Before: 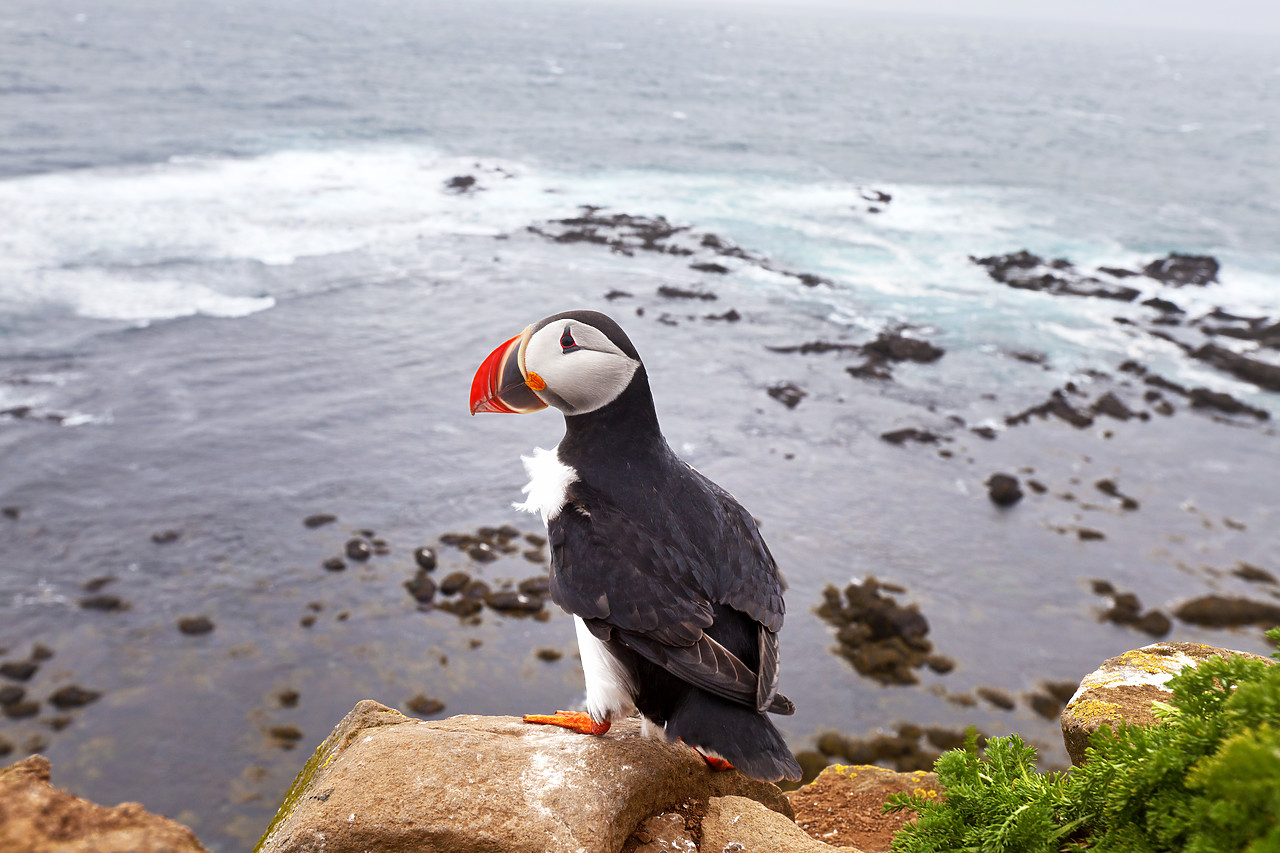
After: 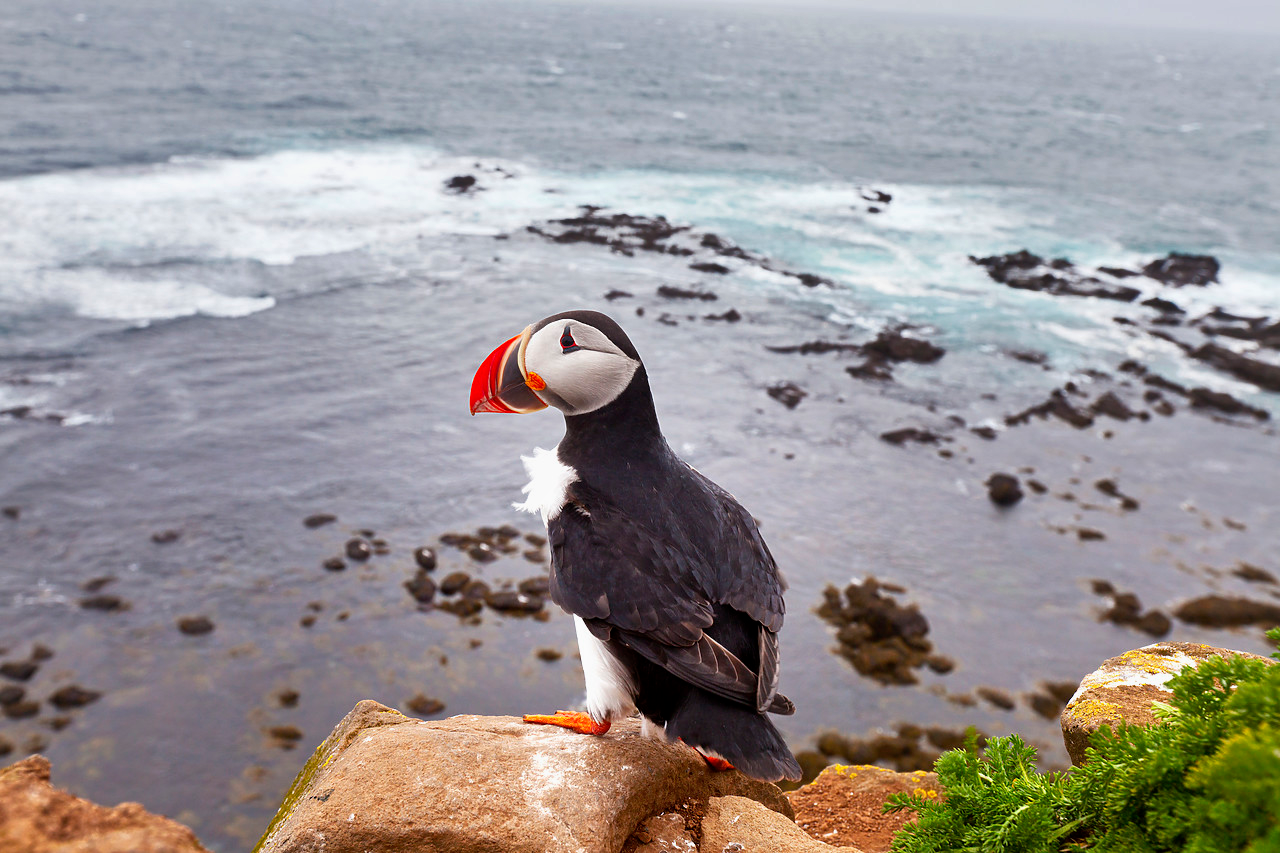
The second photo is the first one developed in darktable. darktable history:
shadows and highlights: shadows 43.6, white point adjustment -1.57, soften with gaussian
